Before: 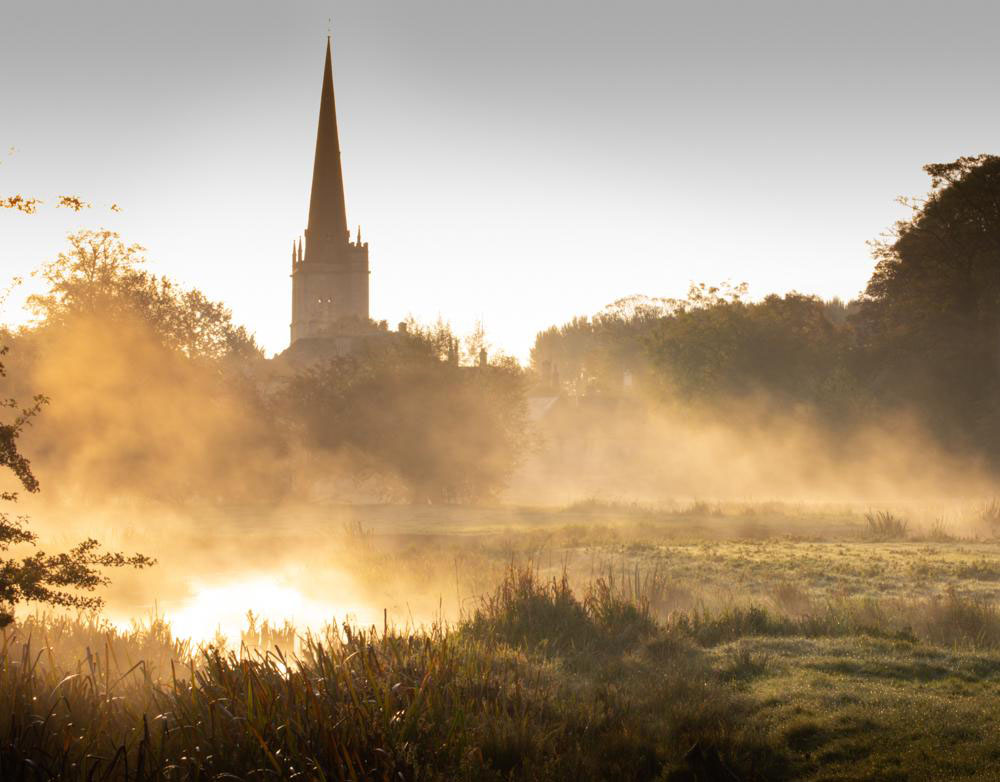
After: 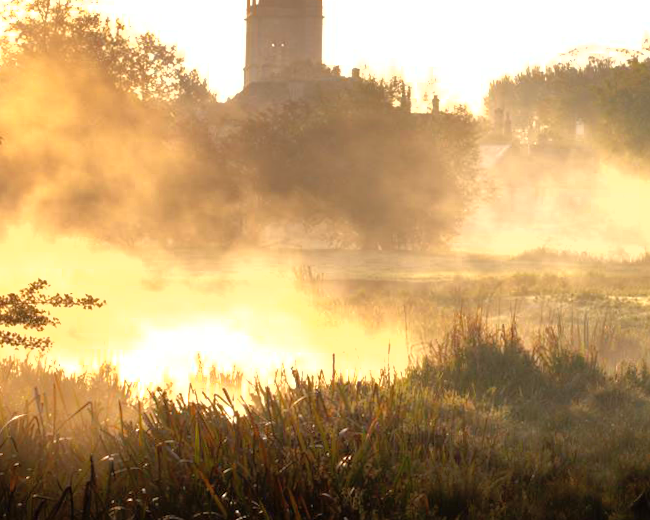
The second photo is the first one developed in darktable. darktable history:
shadows and highlights: highlights color adjustment 0.384%
tone equalizer: -8 EV -0.781 EV, -7 EV -0.685 EV, -6 EV -0.577 EV, -5 EV -0.38 EV, -3 EV 0.385 EV, -2 EV 0.6 EV, -1 EV 0.677 EV, +0 EV 0.779 EV
crop and rotate: angle -0.945°, left 3.894%, top 32.07%, right 29.656%
